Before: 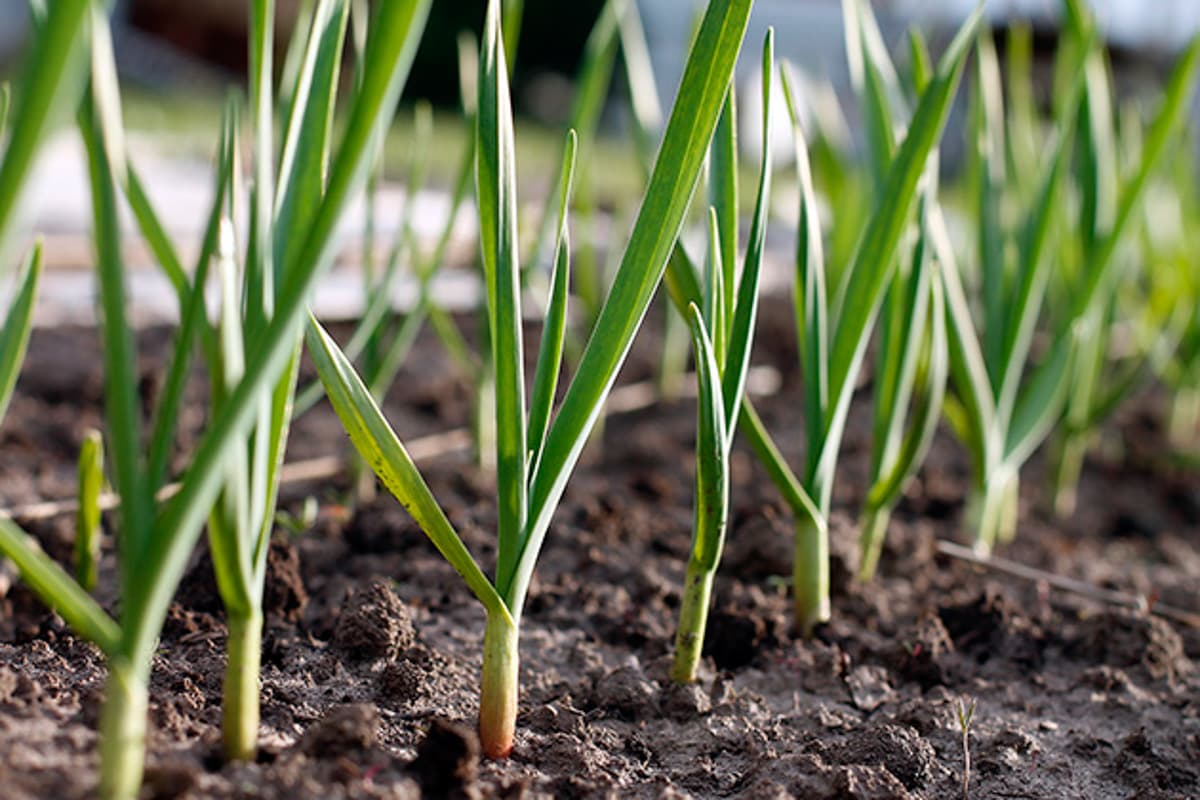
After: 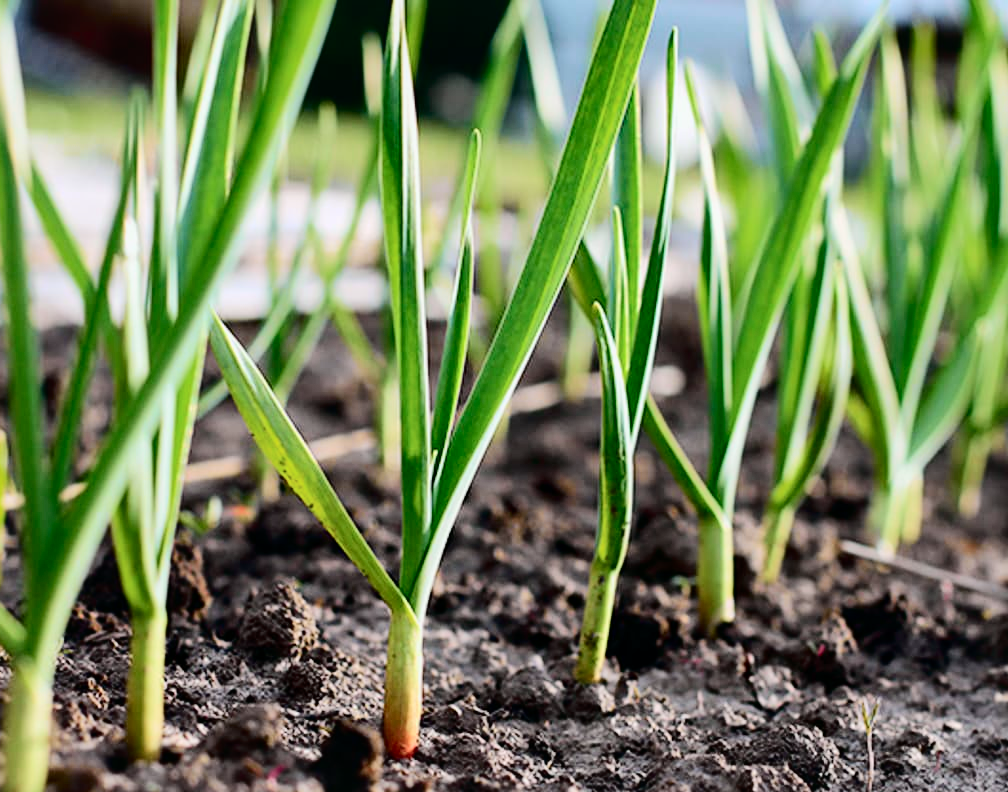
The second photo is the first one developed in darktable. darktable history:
crop: left 8.026%, right 7.374%
tone curve: curves: ch0 [(0, 0.022) (0.114, 0.083) (0.281, 0.315) (0.447, 0.557) (0.588, 0.711) (0.786, 0.839) (0.999, 0.949)]; ch1 [(0, 0) (0.389, 0.352) (0.458, 0.433) (0.486, 0.474) (0.509, 0.505) (0.535, 0.53) (0.555, 0.557) (0.586, 0.622) (0.677, 0.724) (1, 1)]; ch2 [(0, 0) (0.369, 0.388) (0.449, 0.431) (0.501, 0.5) (0.528, 0.52) (0.561, 0.59) (0.697, 0.721) (1, 1)], color space Lab, independent channels, preserve colors none
local contrast: mode bilateral grid, contrast 25, coarseness 50, detail 123%, midtone range 0.2
